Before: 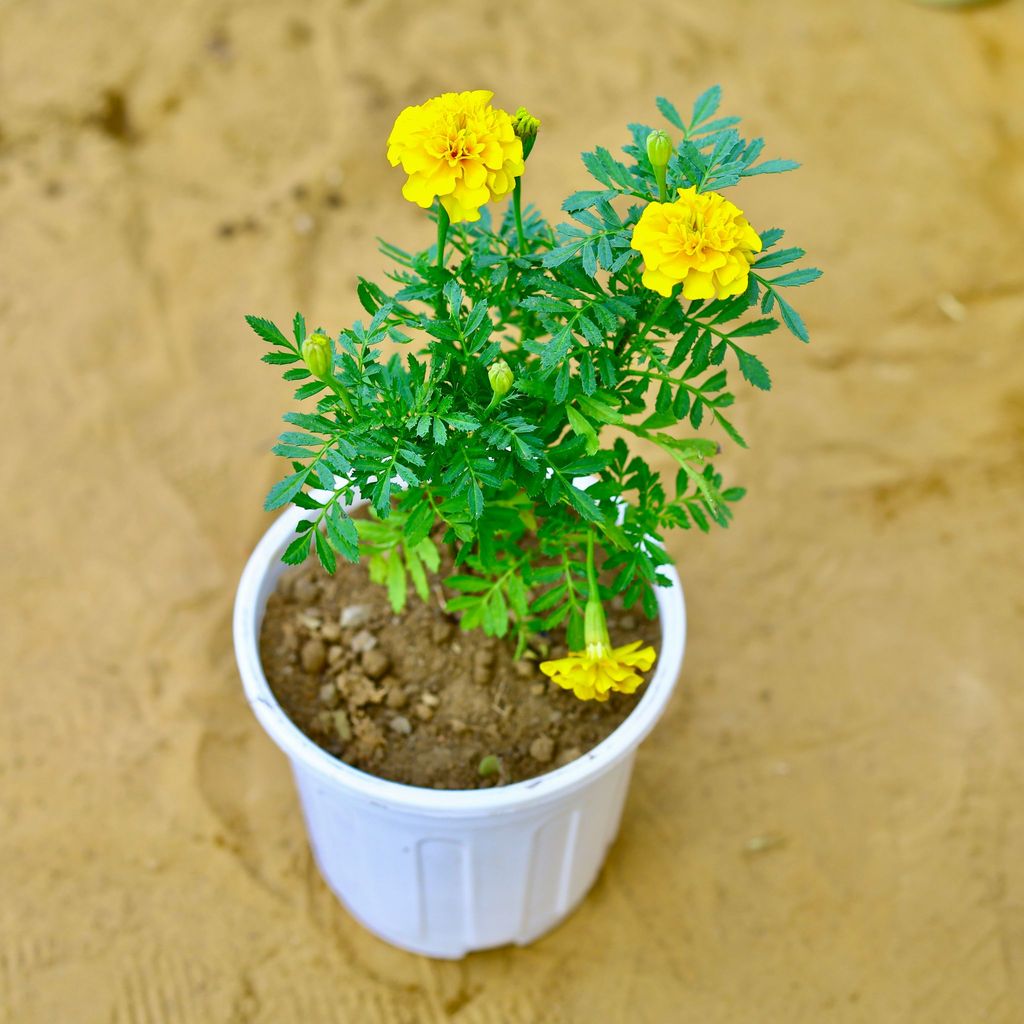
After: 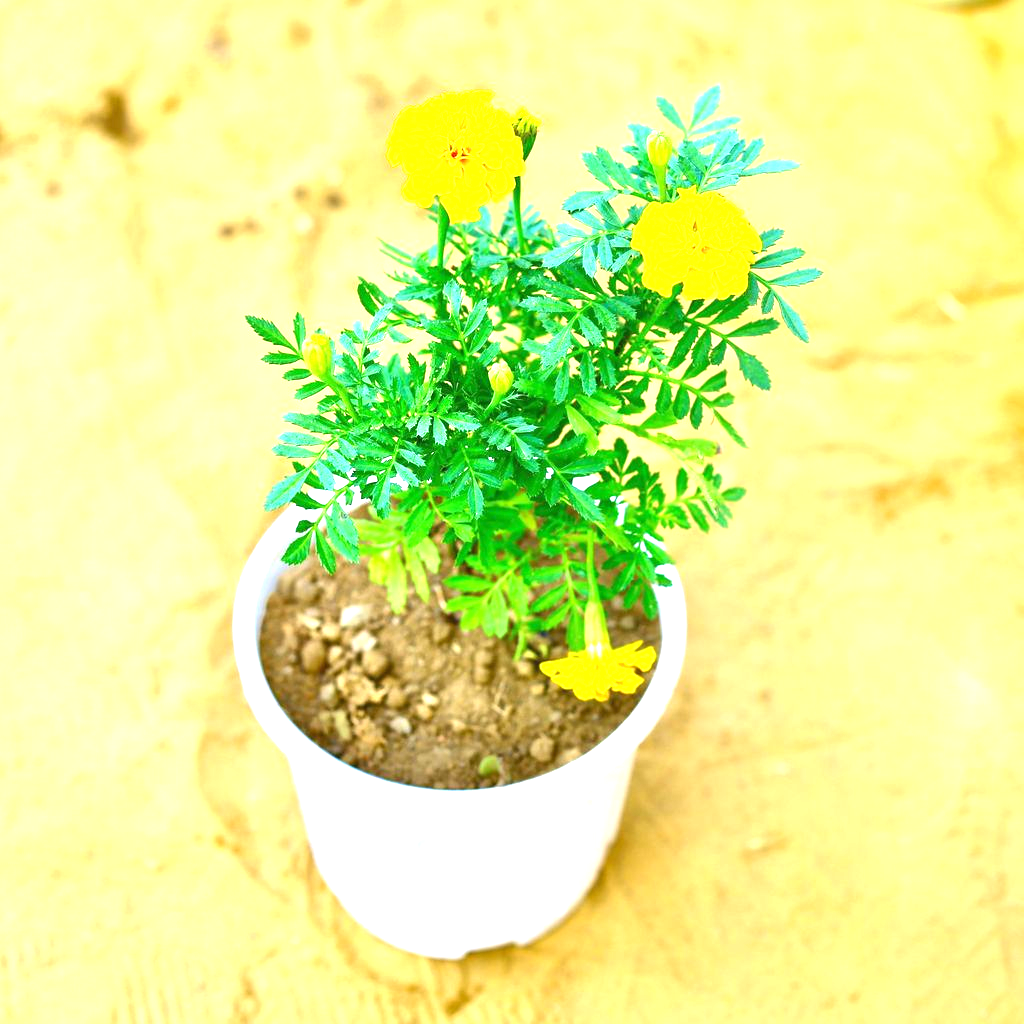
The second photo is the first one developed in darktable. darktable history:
exposure: black level correction 0, exposure 1.484 EV, compensate highlight preservation false
